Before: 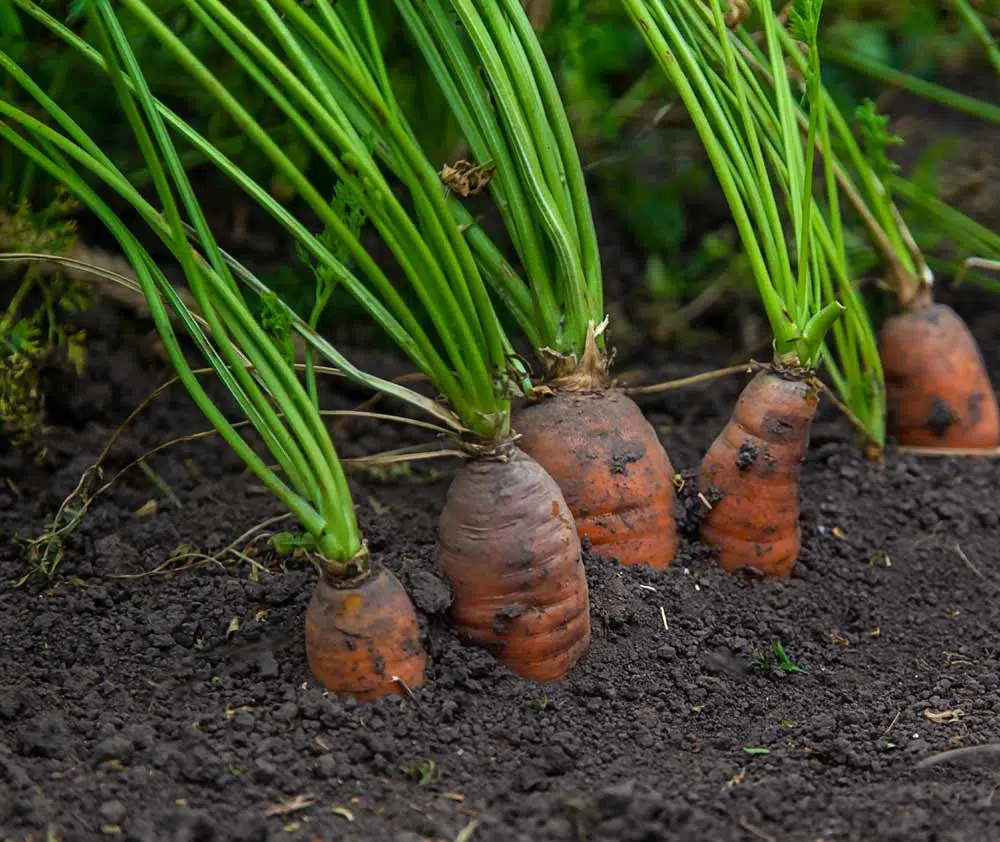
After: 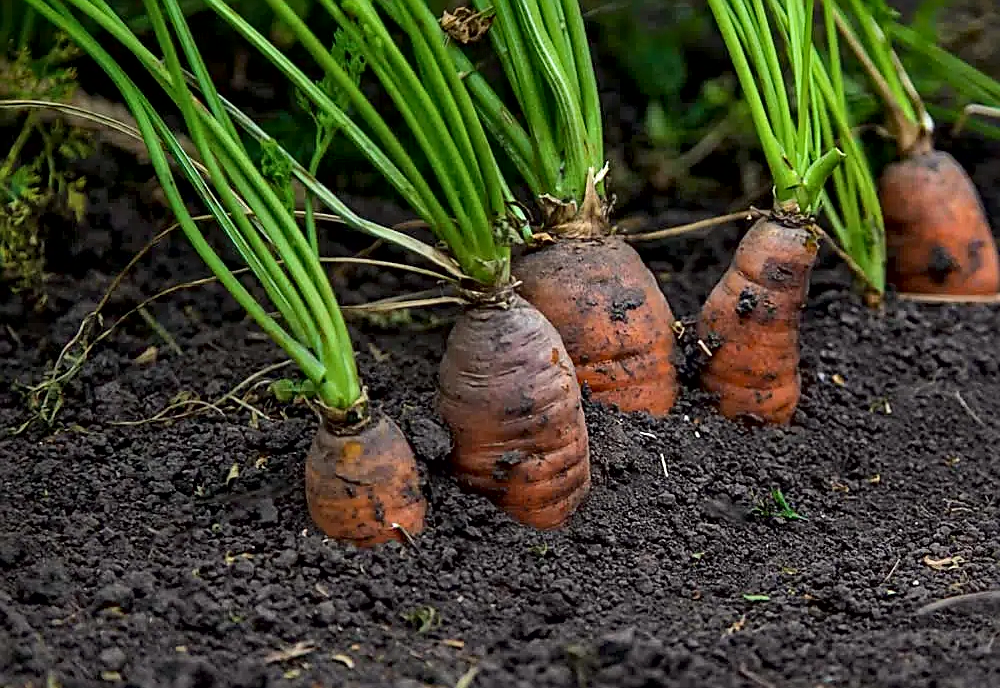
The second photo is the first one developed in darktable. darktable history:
crop and rotate: top 18.268%
haze removal: adaptive false
sharpen: on, module defaults
local contrast: mode bilateral grid, contrast 24, coarseness 59, detail 152%, midtone range 0.2
